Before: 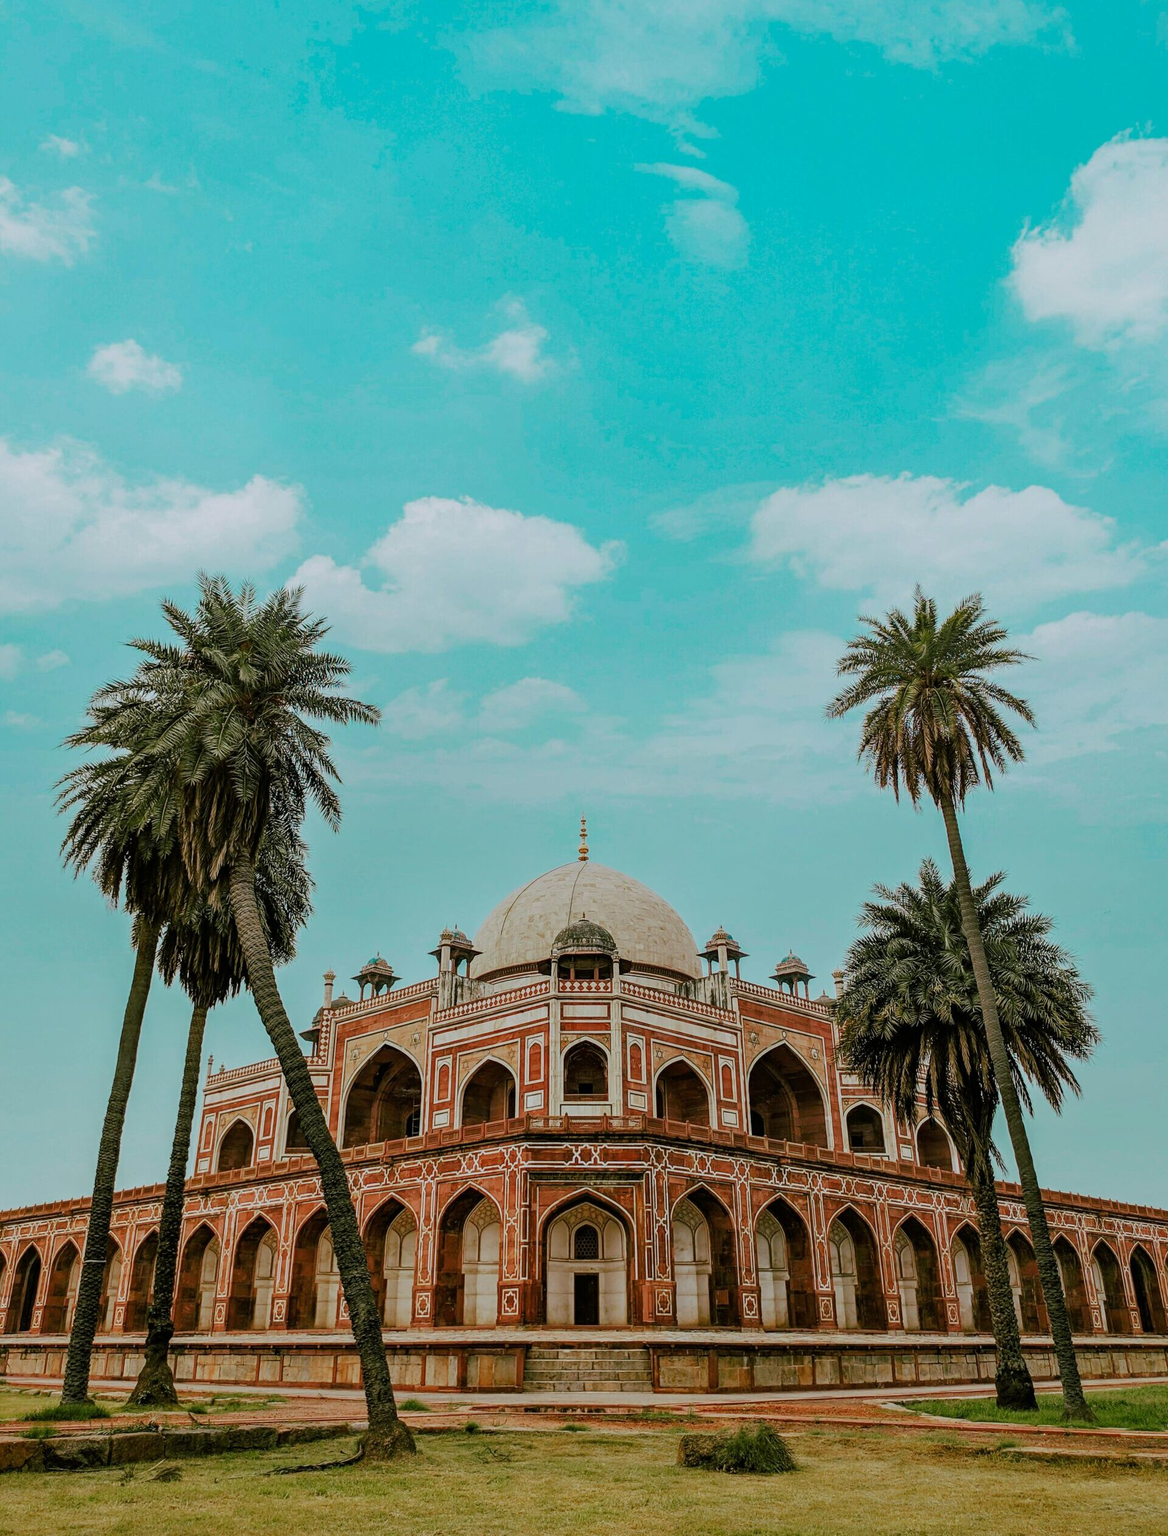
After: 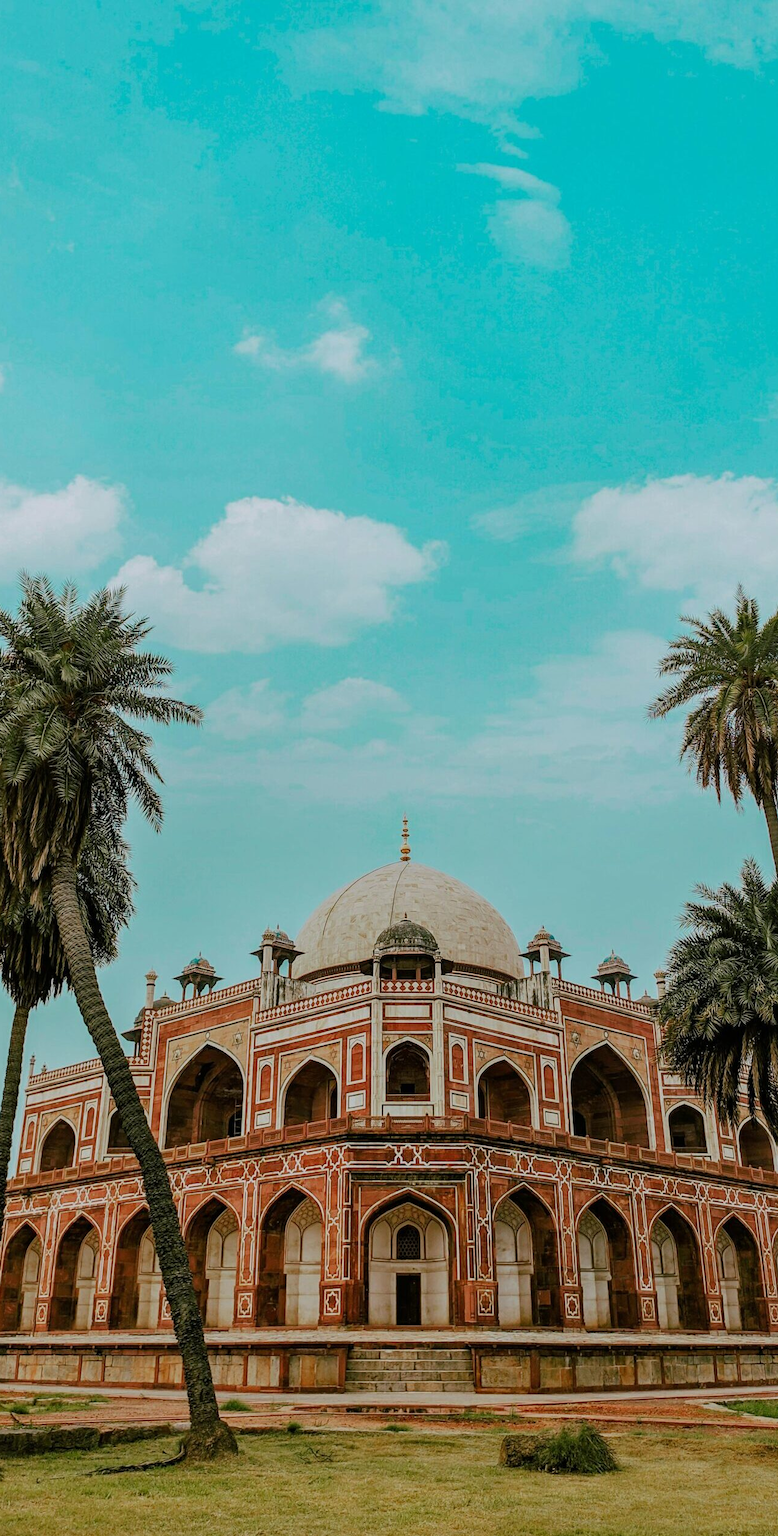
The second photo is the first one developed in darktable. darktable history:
crop and rotate: left 15.3%, right 18.006%
